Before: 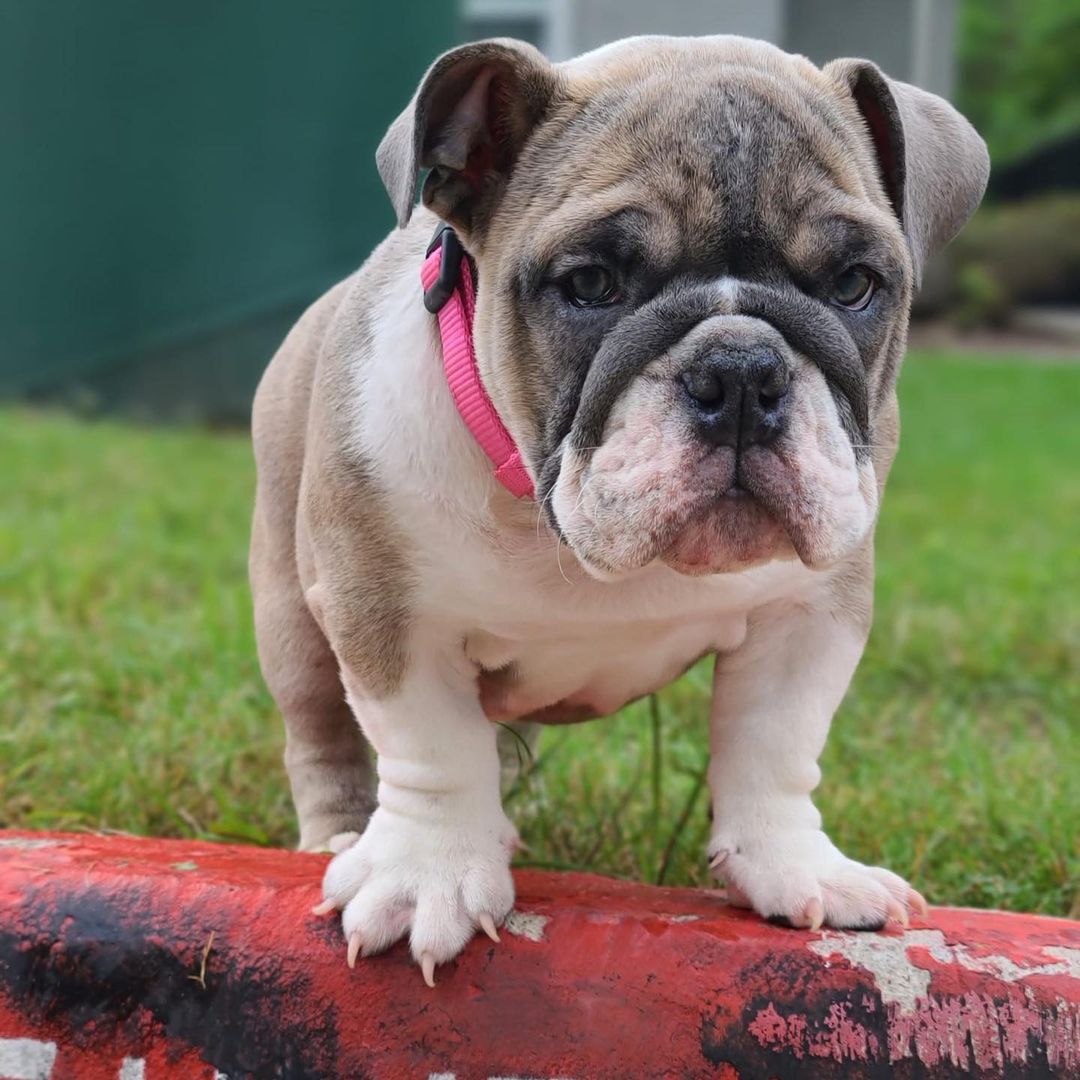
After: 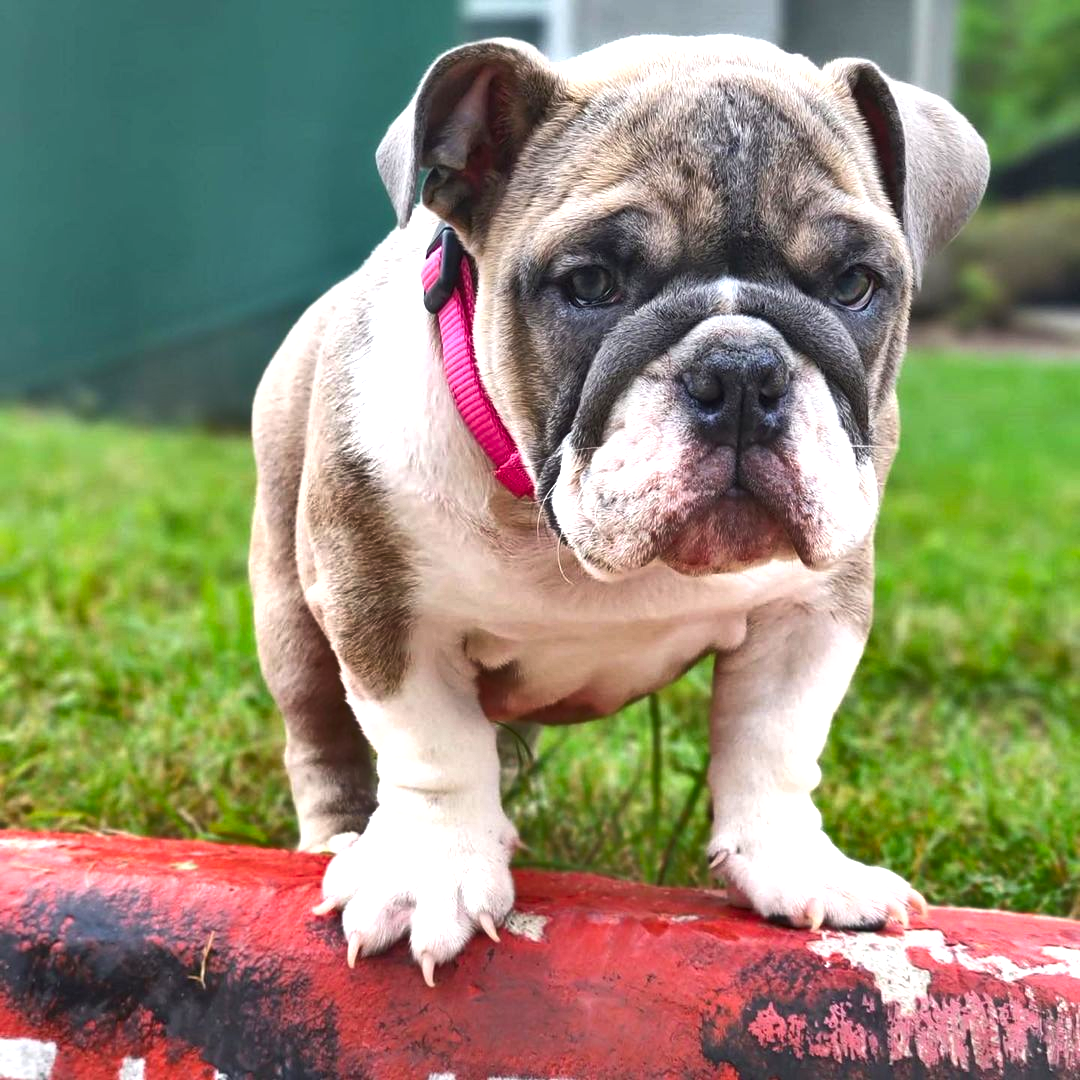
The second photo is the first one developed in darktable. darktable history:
exposure: exposure 1.15 EV, compensate highlight preservation false
shadows and highlights: white point adjustment -3.64, highlights -63.34, highlights color adjustment 42%, soften with gaussian
